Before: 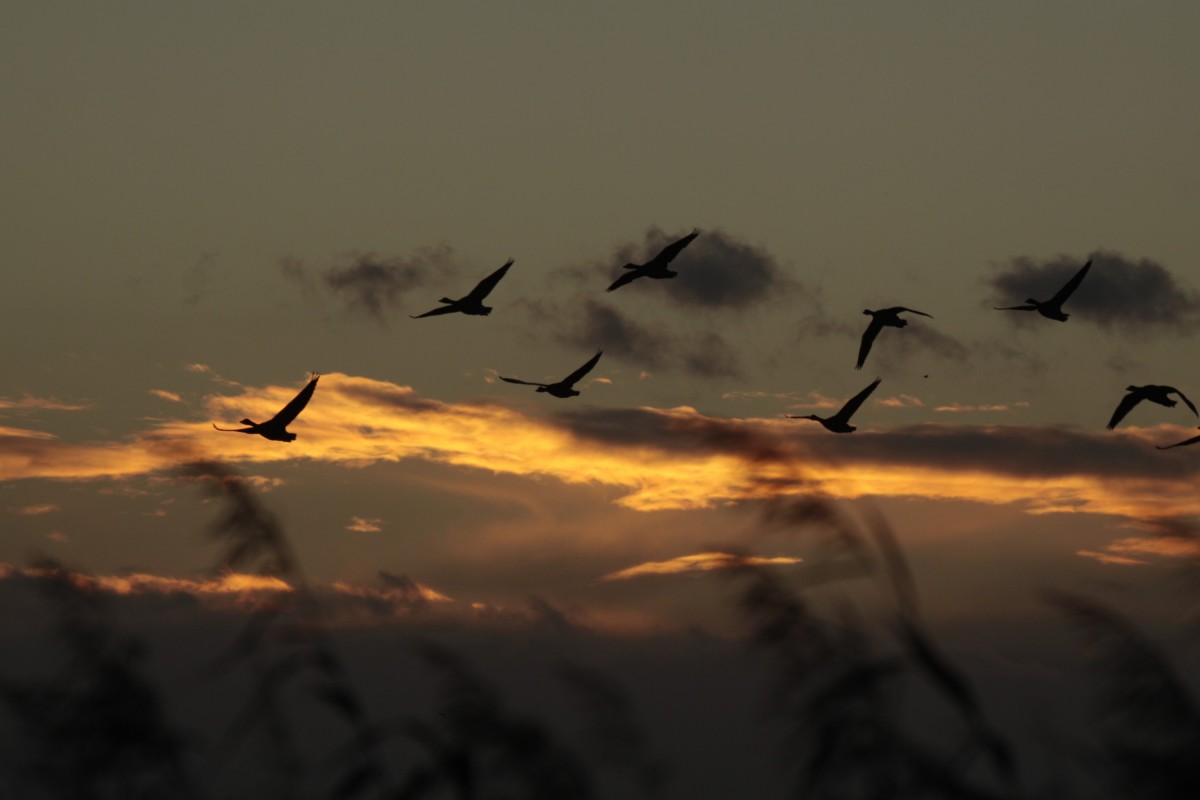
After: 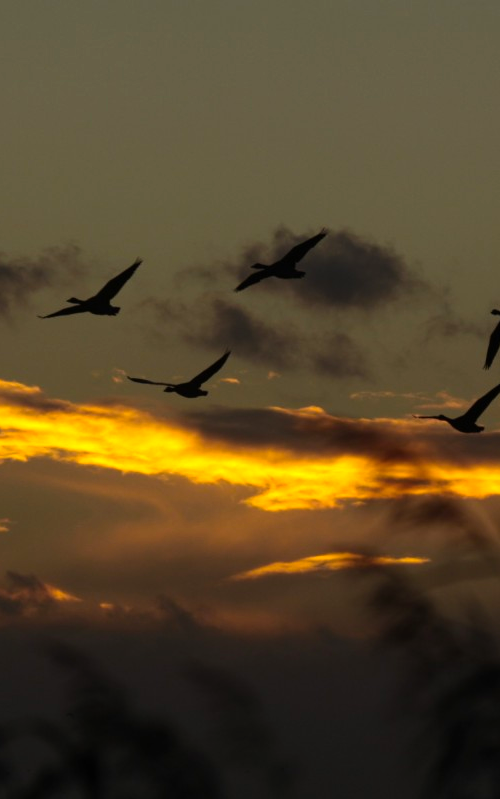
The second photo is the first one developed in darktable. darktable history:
color balance rgb: perceptual saturation grading › global saturation 0.205%, perceptual brilliance grading › highlights 16.213%, perceptual brilliance grading › shadows -14.298%, global vibrance 45.505%
crop: left 31.032%, right 27.231%
